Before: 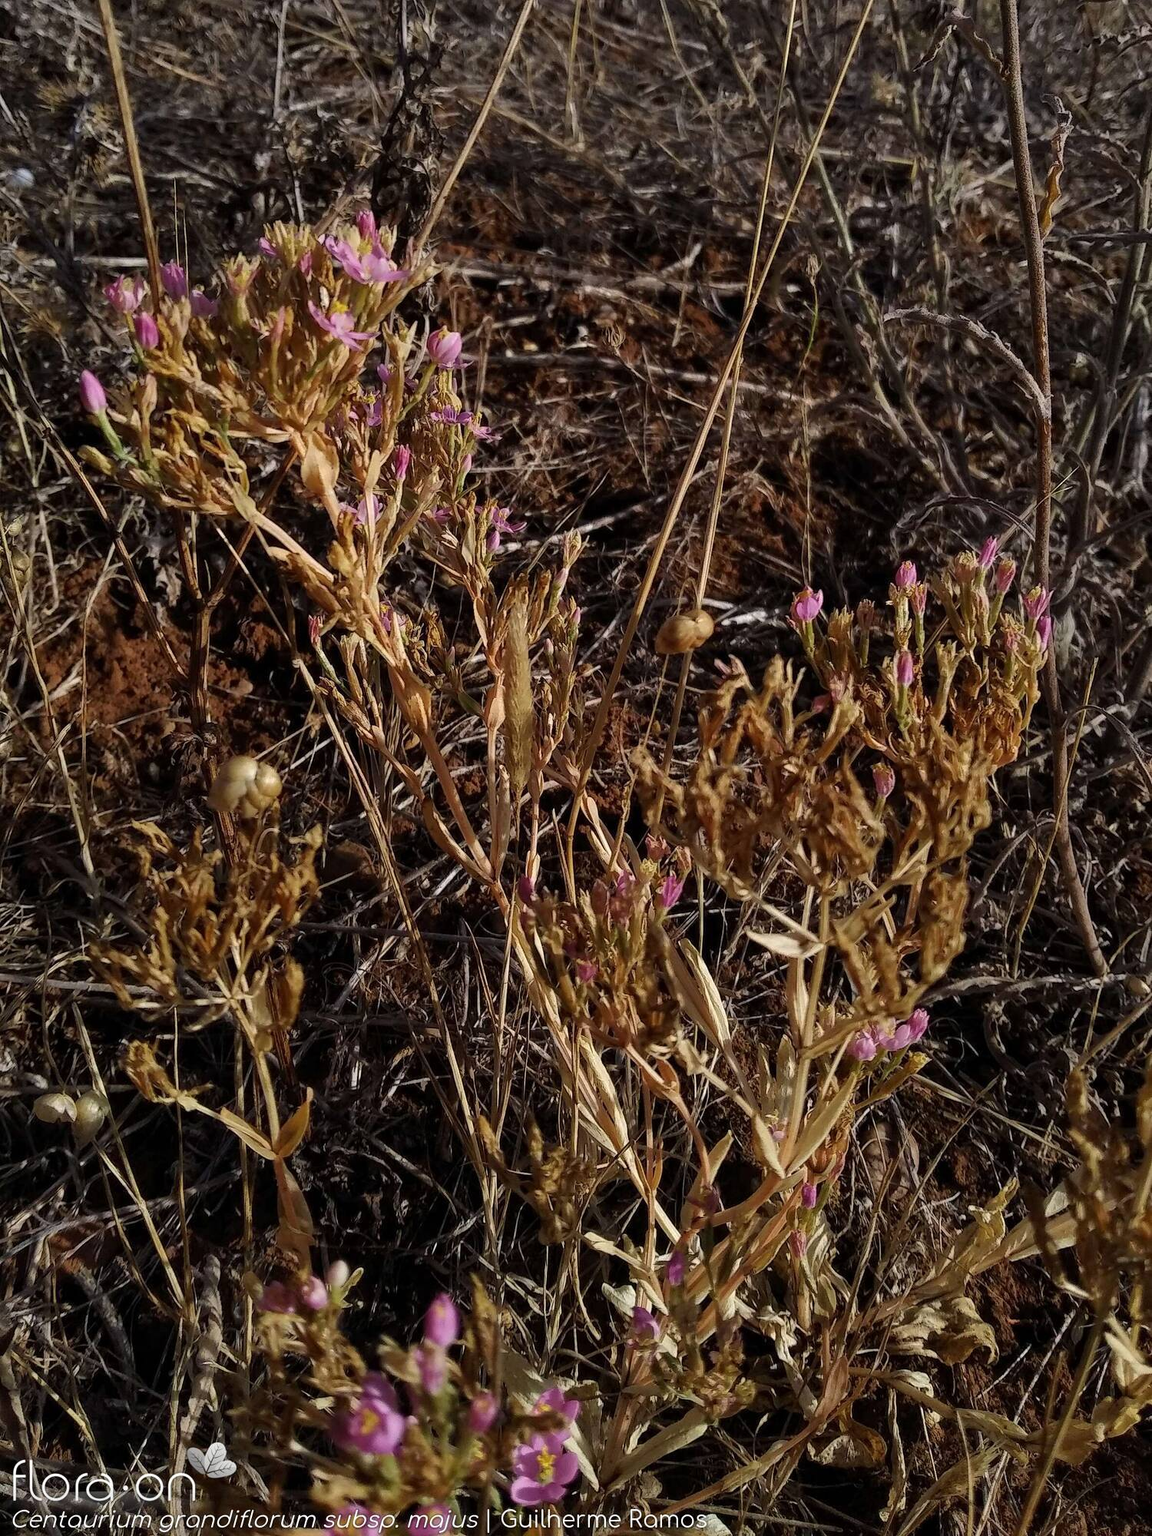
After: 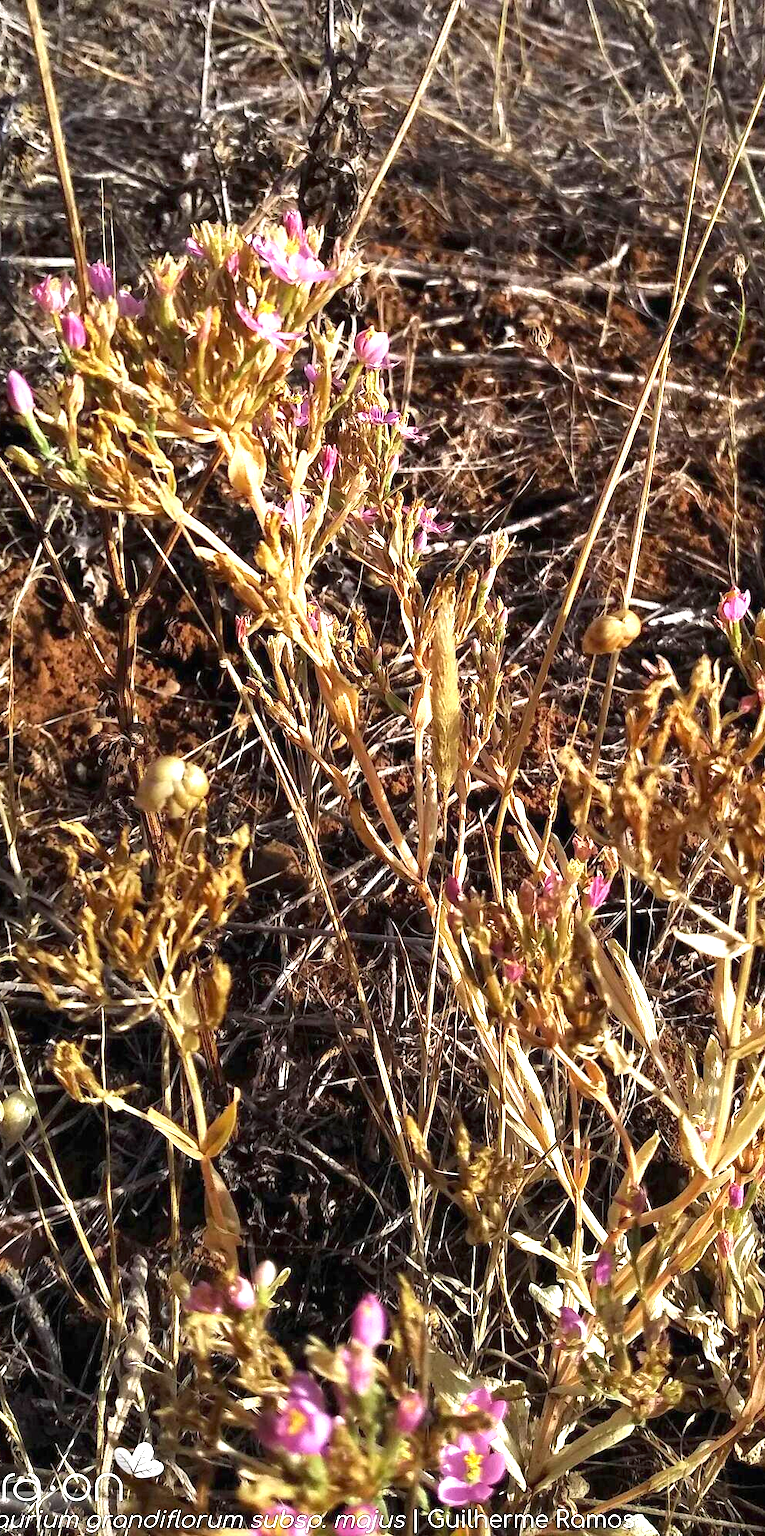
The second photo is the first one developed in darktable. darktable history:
crop and rotate: left 6.397%, right 27.124%
color zones: curves: ch1 [(0, 0.469) (0.072, 0.457) (0.243, 0.494) (0.429, 0.5) (0.571, 0.5) (0.714, 0.5) (0.857, 0.5) (1, 0.469)]; ch2 [(0, 0.499) (0.143, 0.467) (0.242, 0.436) (0.429, 0.493) (0.571, 0.5) (0.714, 0.5) (0.857, 0.5) (1, 0.499)], mix -136.48%
exposure: black level correction 0, exposure 1.664 EV, compensate highlight preservation false
